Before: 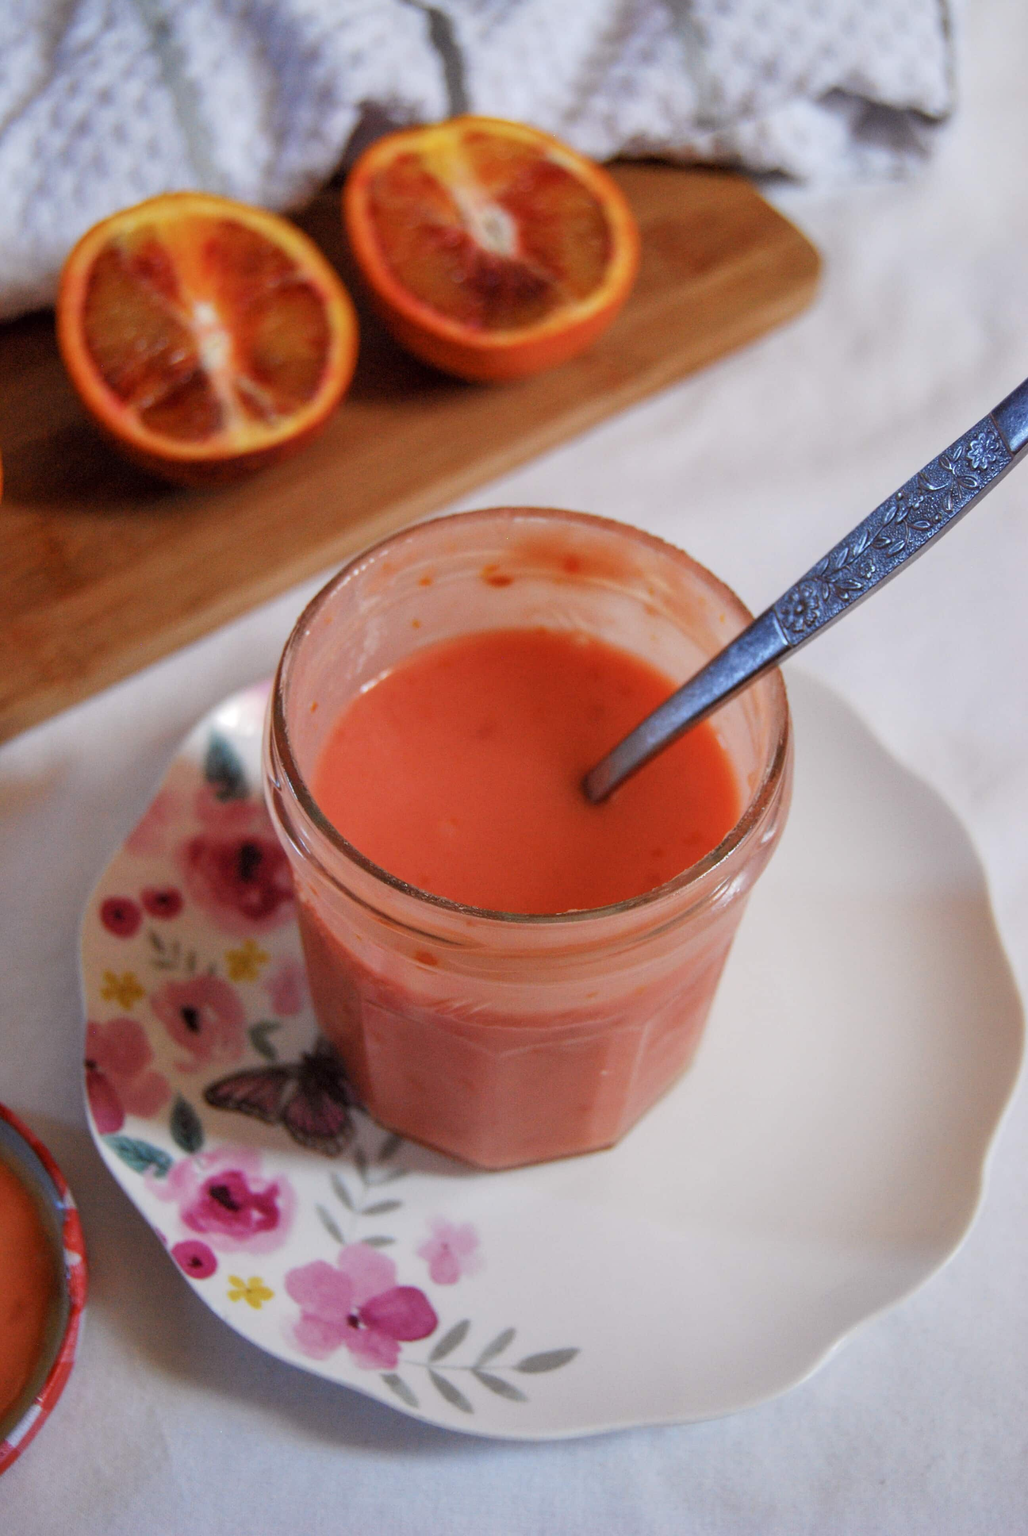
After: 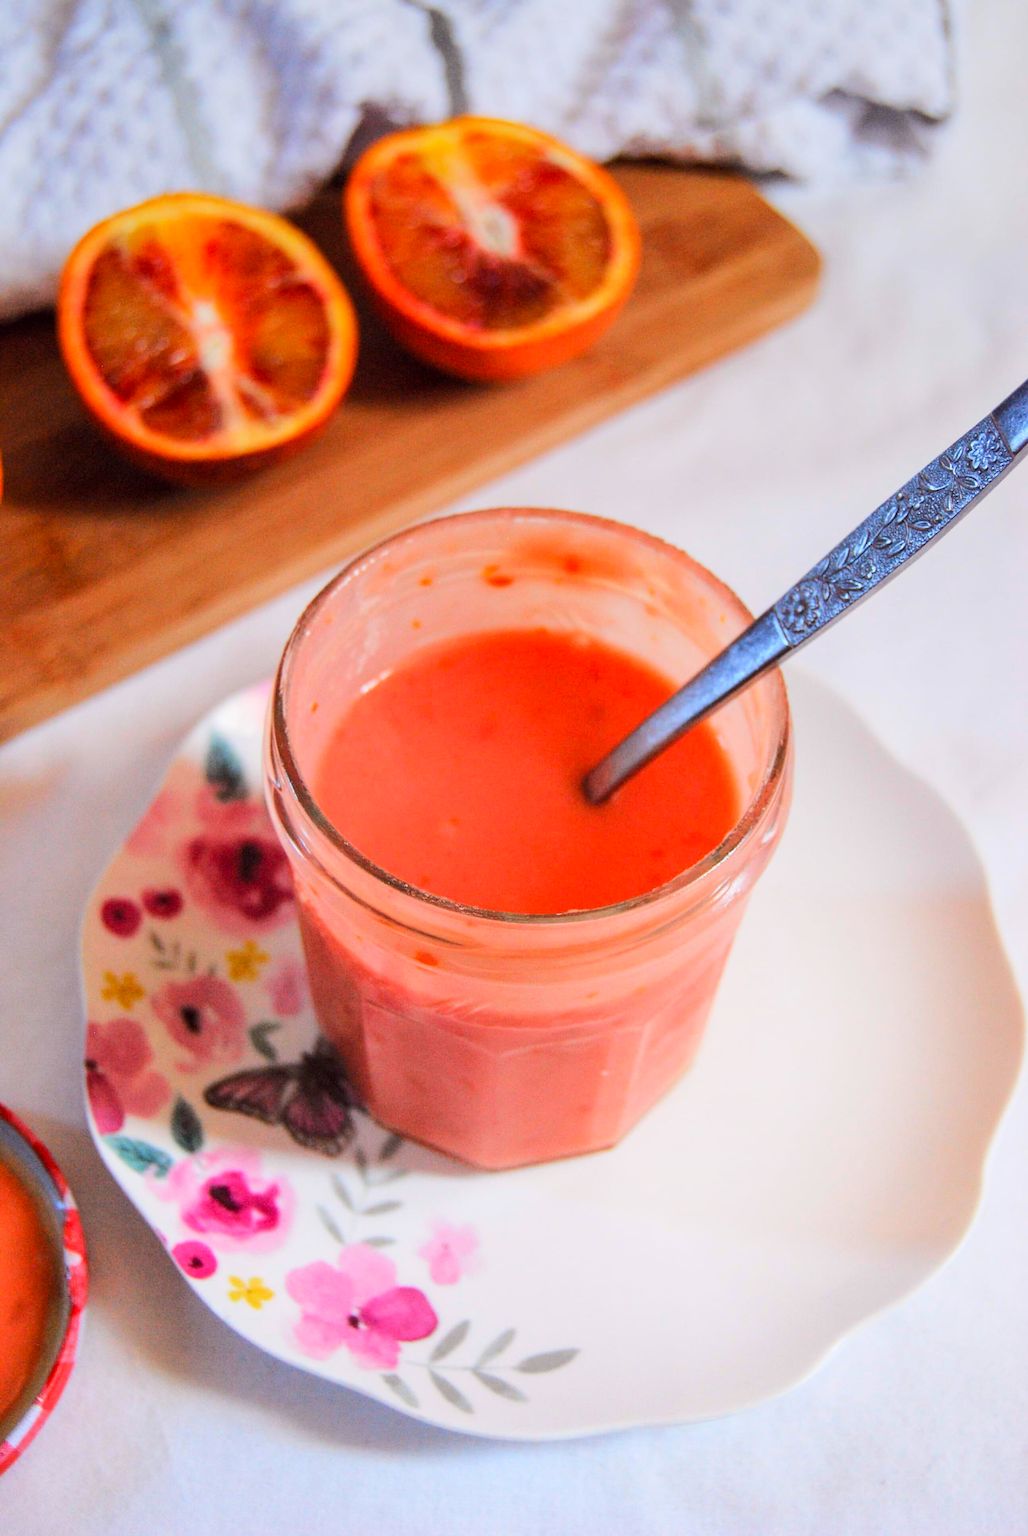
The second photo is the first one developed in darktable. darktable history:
graduated density: on, module defaults
base curve: curves: ch0 [(0, 0) (0.025, 0.046) (0.112, 0.277) (0.467, 0.74) (0.814, 0.929) (1, 0.942)]
